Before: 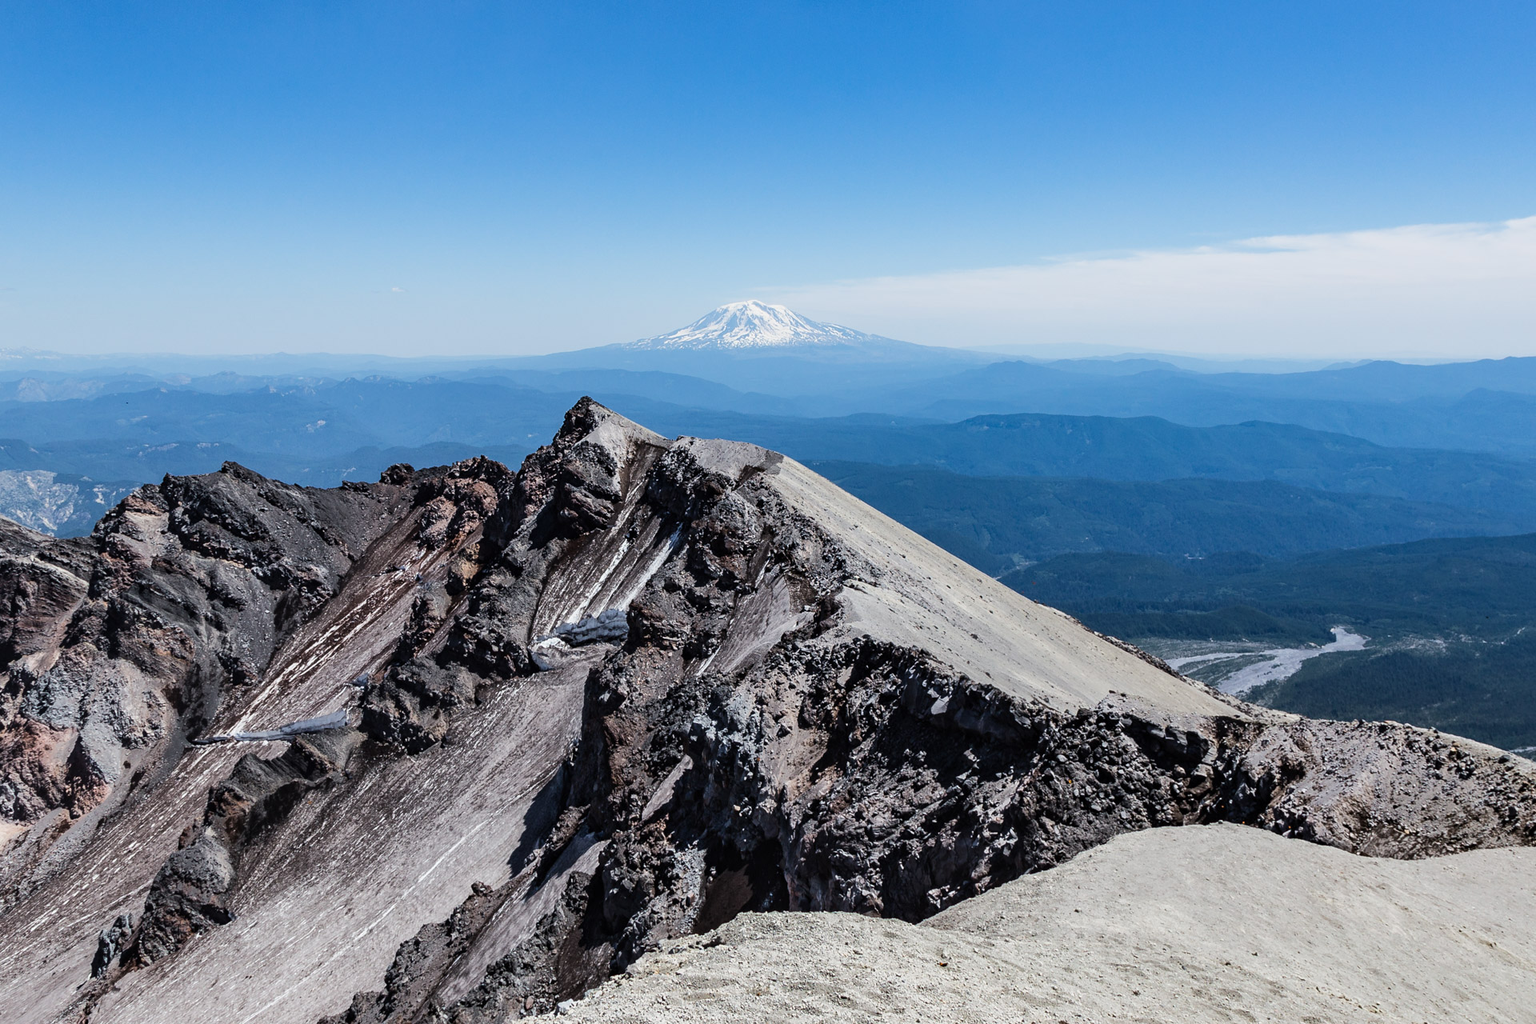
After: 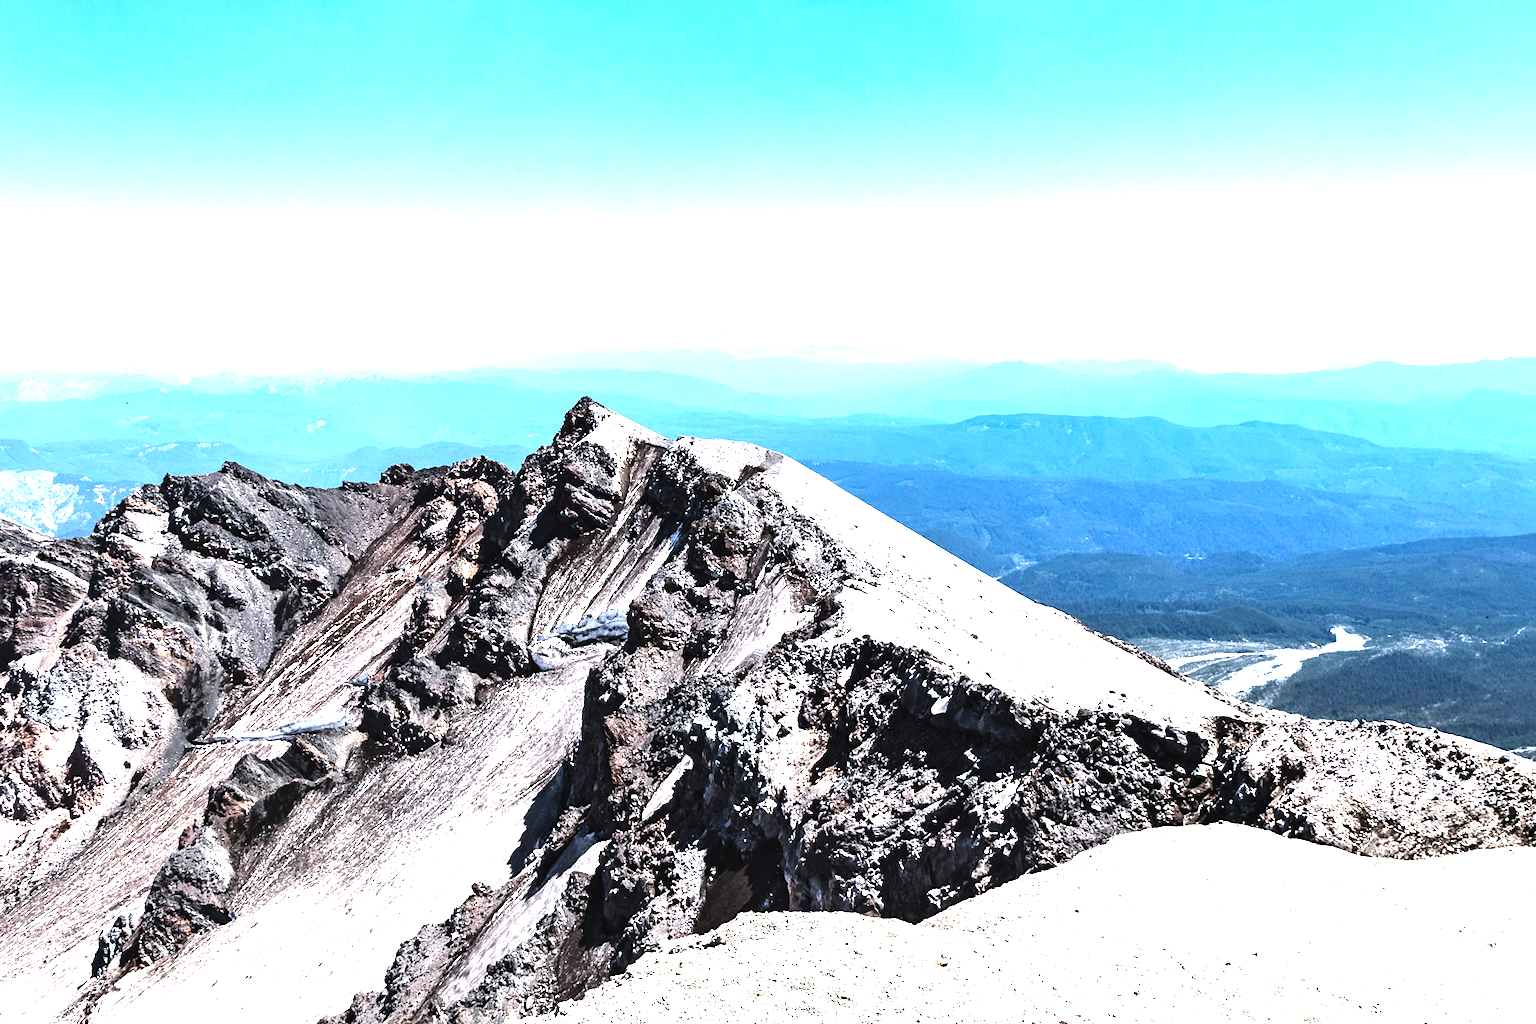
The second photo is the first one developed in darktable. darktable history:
tone equalizer: -8 EV -0.75 EV, -7 EV -0.7 EV, -6 EV -0.6 EV, -5 EV -0.4 EV, -3 EV 0.4 EV, -2 EV 0.6 EV, -1 EV 0.7 EV, +0 EV 0.75 EV, edges refinement/feathering 500, mask exposure compensation -1.57 EV, preserve details no
exposure: black level correction -0.002, exposure 1.35 EV, compensate highlight preservation false
